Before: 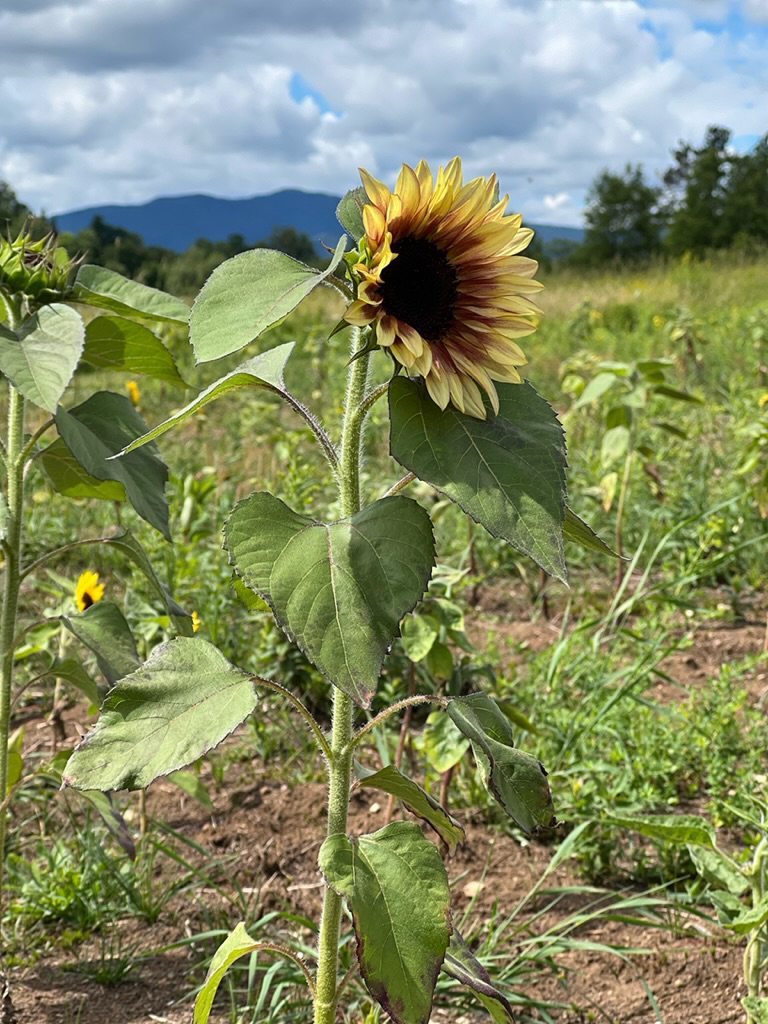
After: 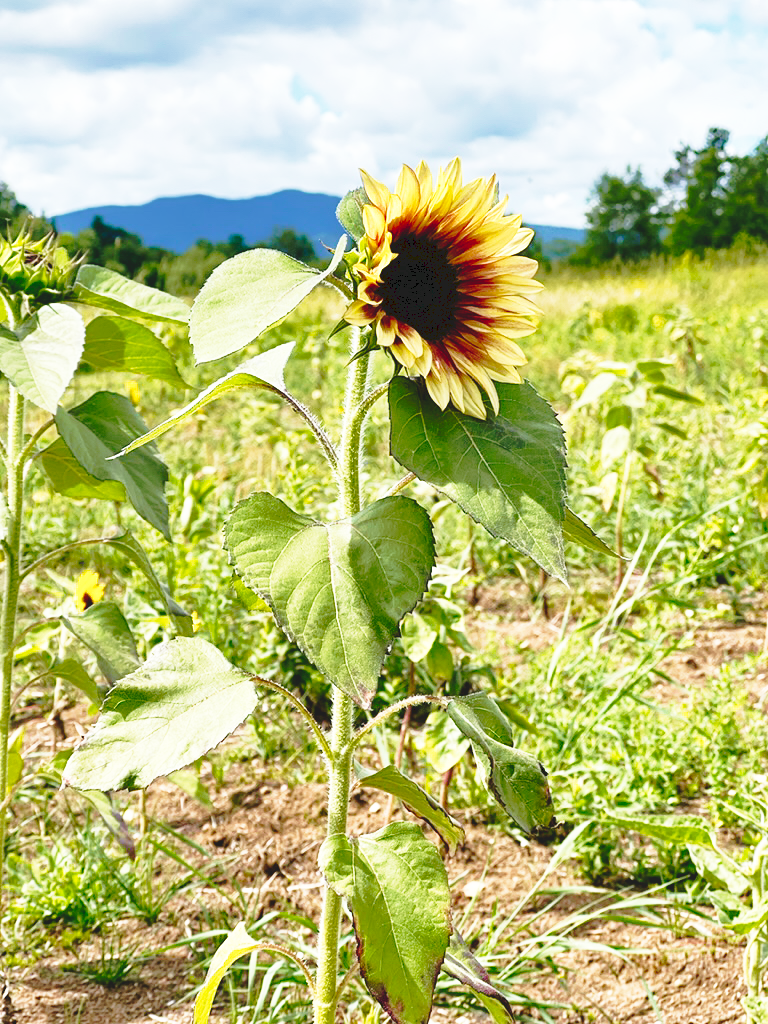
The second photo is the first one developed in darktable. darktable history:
tone curve: curves: ch0 [(0, 0) (0.003, 0.072) (0.011, 0.073) (0.025, 0.072) (0.044, 0.076) (0.069, 0.089) (0.1, 0.103) (0.136, 0.123) (0.177, 0.158) (0.224, 0.21) (0.277, 0.275) (0.335, 0.372) (0.399, 0.463) (0.468, 0.556) (0.543, 0.633) (0.623, 0.712) (0.709, 0.795) (0.801, 0.869) (0.898, 0.942) (1, 1)], preserve colors none
shadows and highlights: on, module defaults
velvia: on, module defaults
base curve: curves: ch0 [(0, 0) (0.012, 0.01) (0.073, 0.168) (0.31, 0.711) (0.645, 0.957) (1, 1)], preserve colors none
